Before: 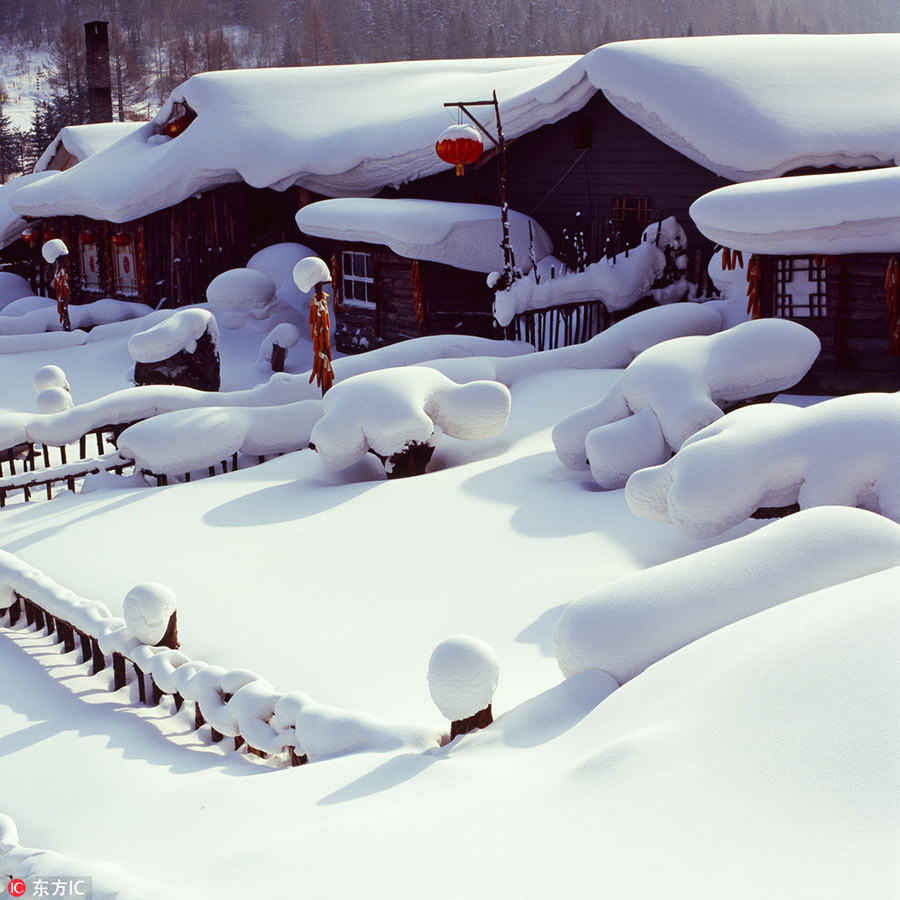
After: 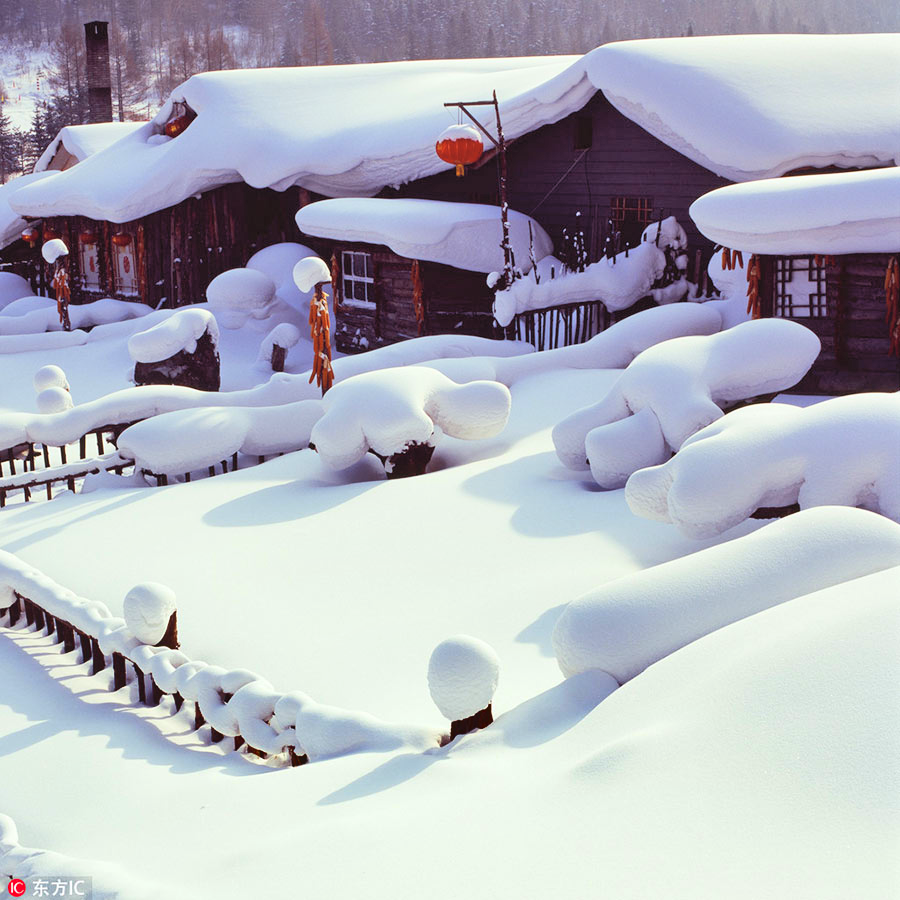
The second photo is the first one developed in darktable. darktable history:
shadows and highlights: shadows 25.05, highlights -48.29, soften with gaussian
contrast brightness saturation: contrast 0.099, brightness 0.318, saturation 0.137
